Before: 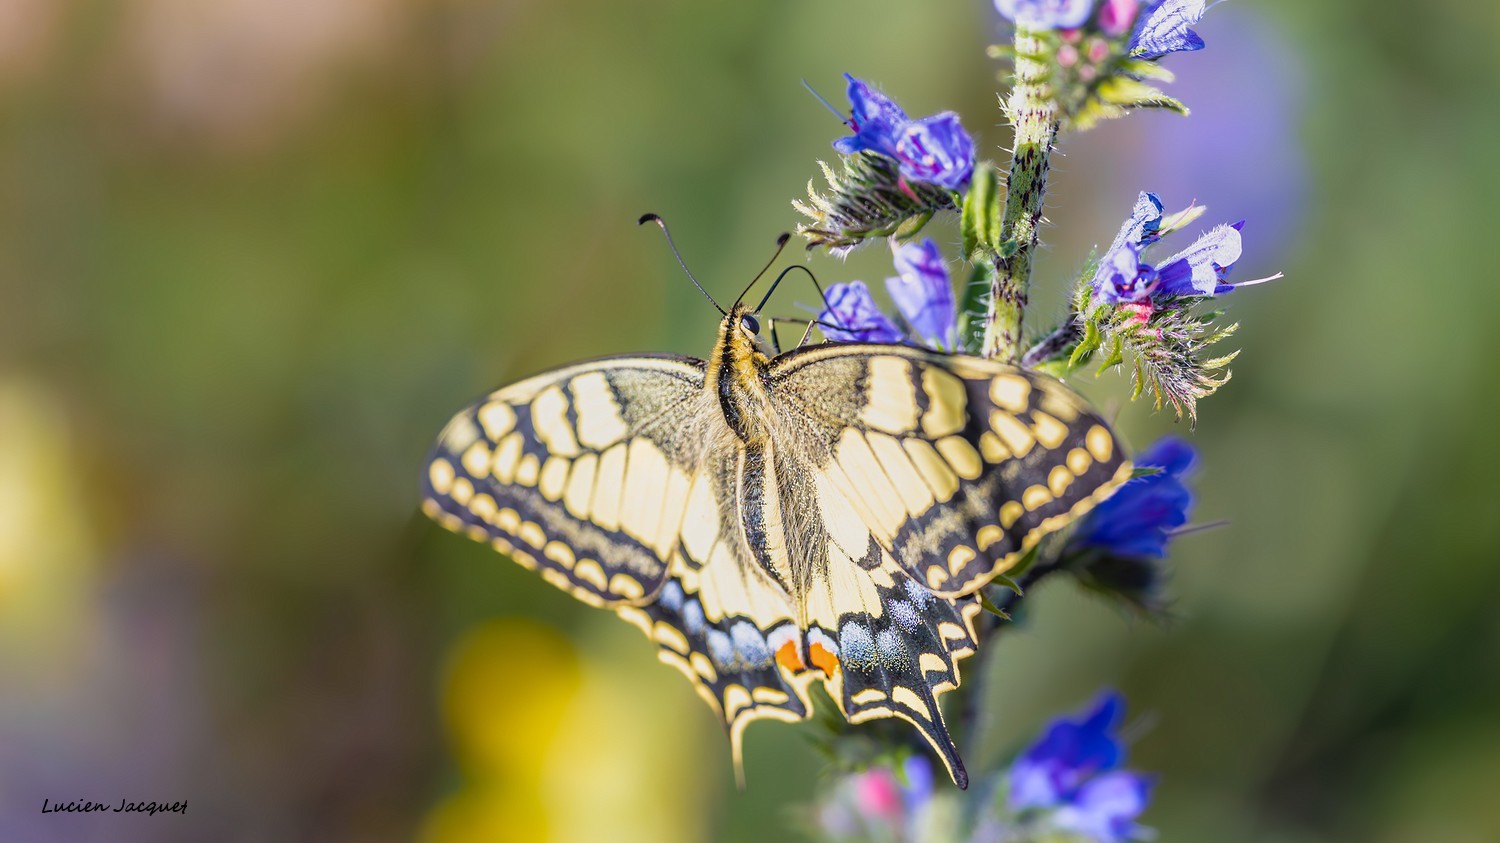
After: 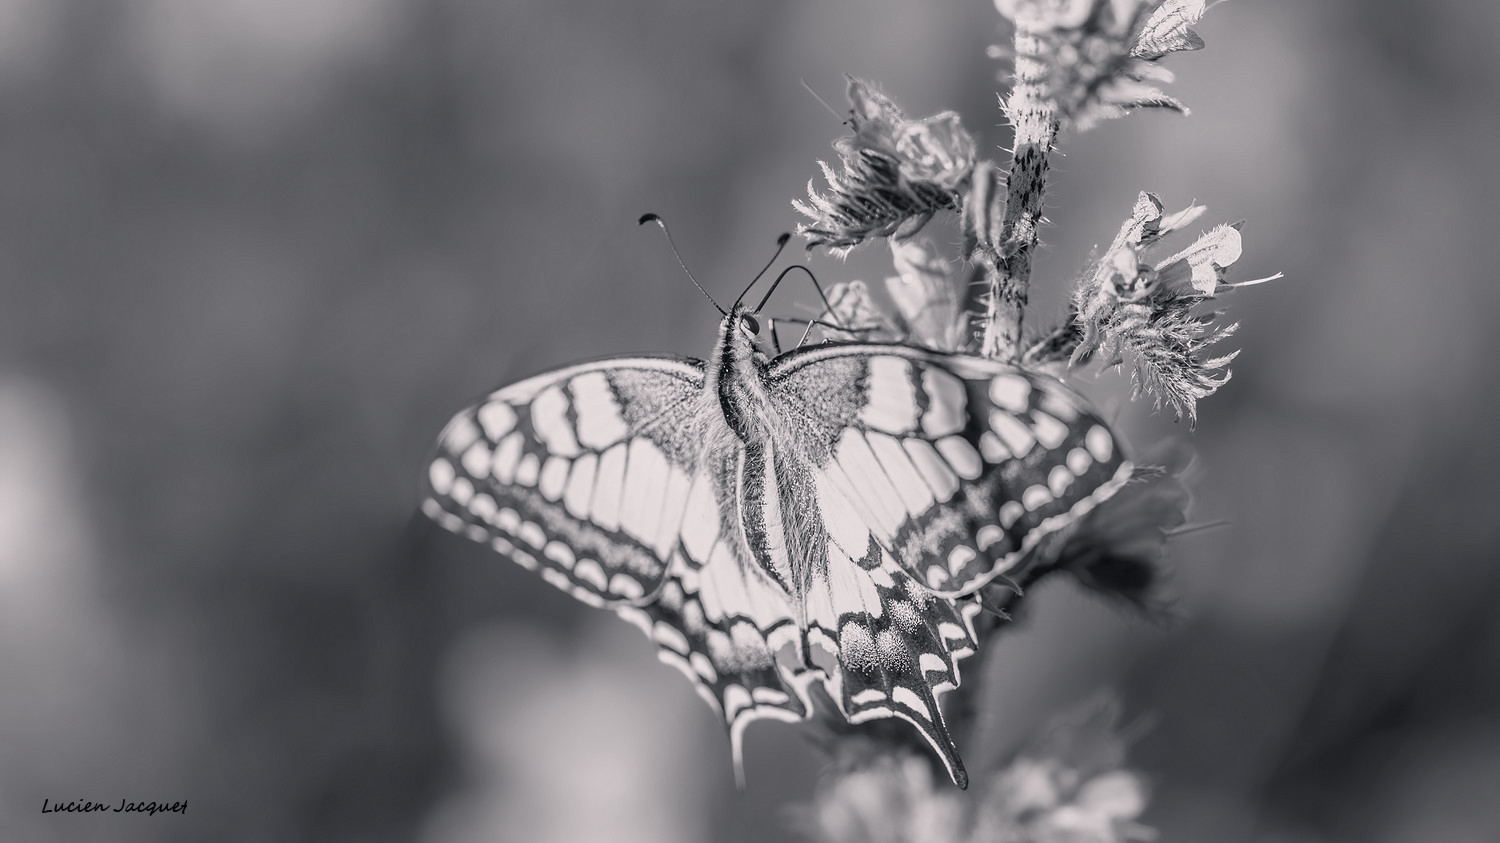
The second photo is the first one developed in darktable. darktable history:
color calibration "N&B": output gray [0.267, 0.423, 0.261, 0], illuminant same as pipeline (D50), adaptation none (bypass)
color balance rgb "Tungstène": shadows lift › chroma 1.41%, shadows lift › hue 260°, power › chroma 0.5%, power › hue 260°, highlights gain › chroma 1%, highlights gain › hue 27°, saturation formula JzAzBz (2021)
